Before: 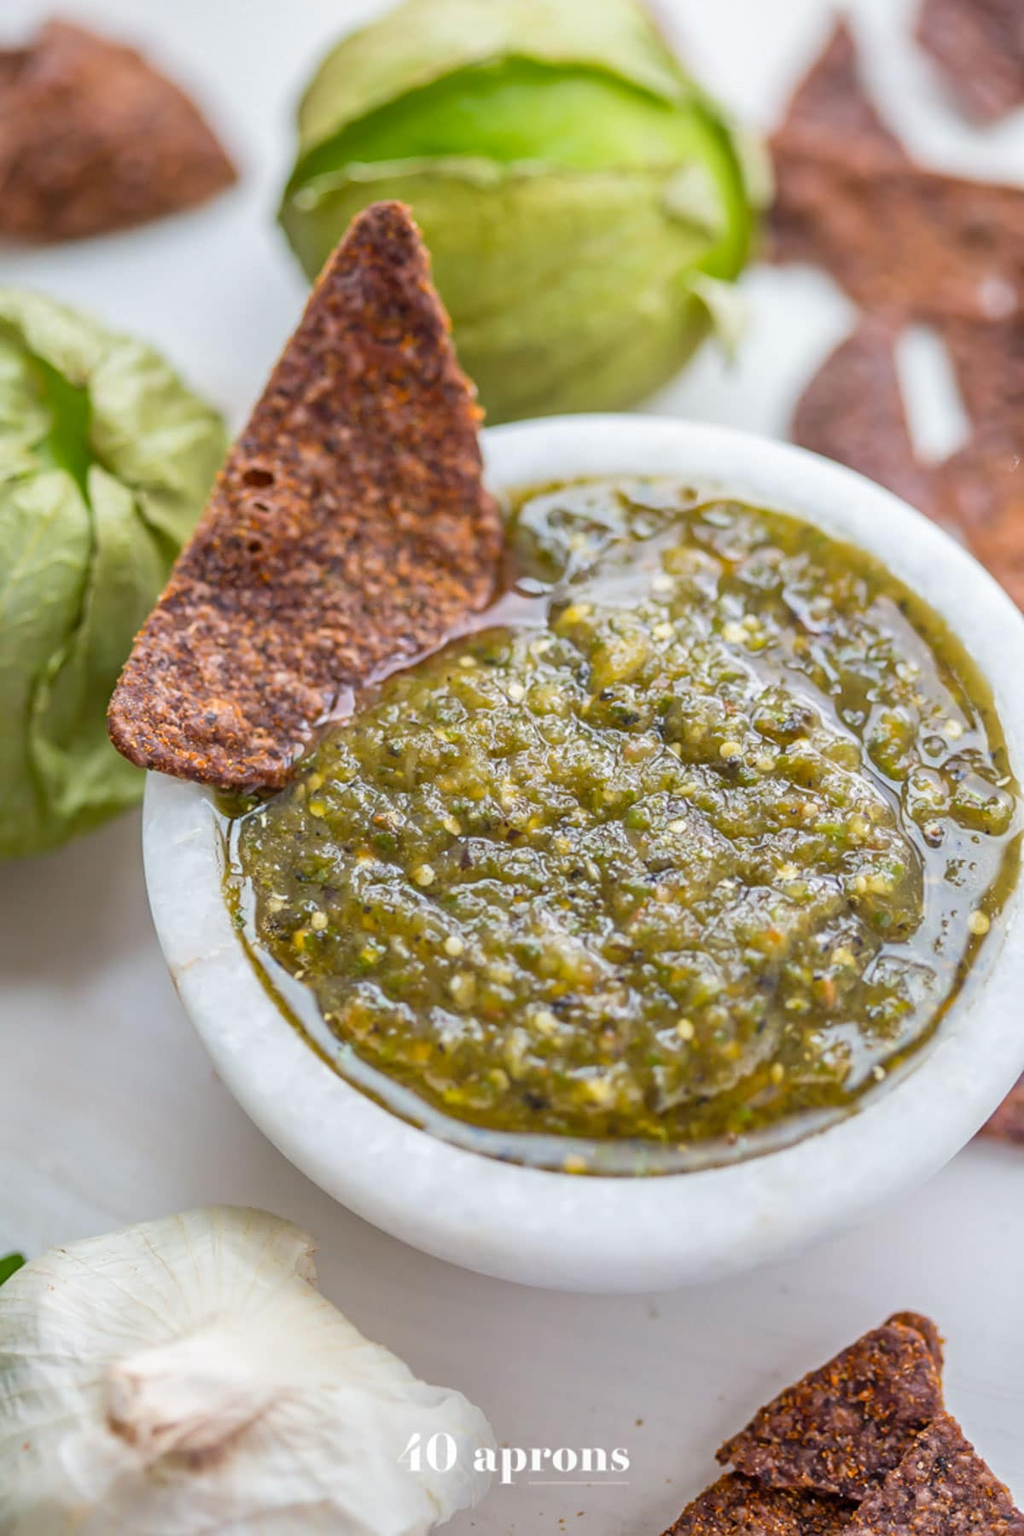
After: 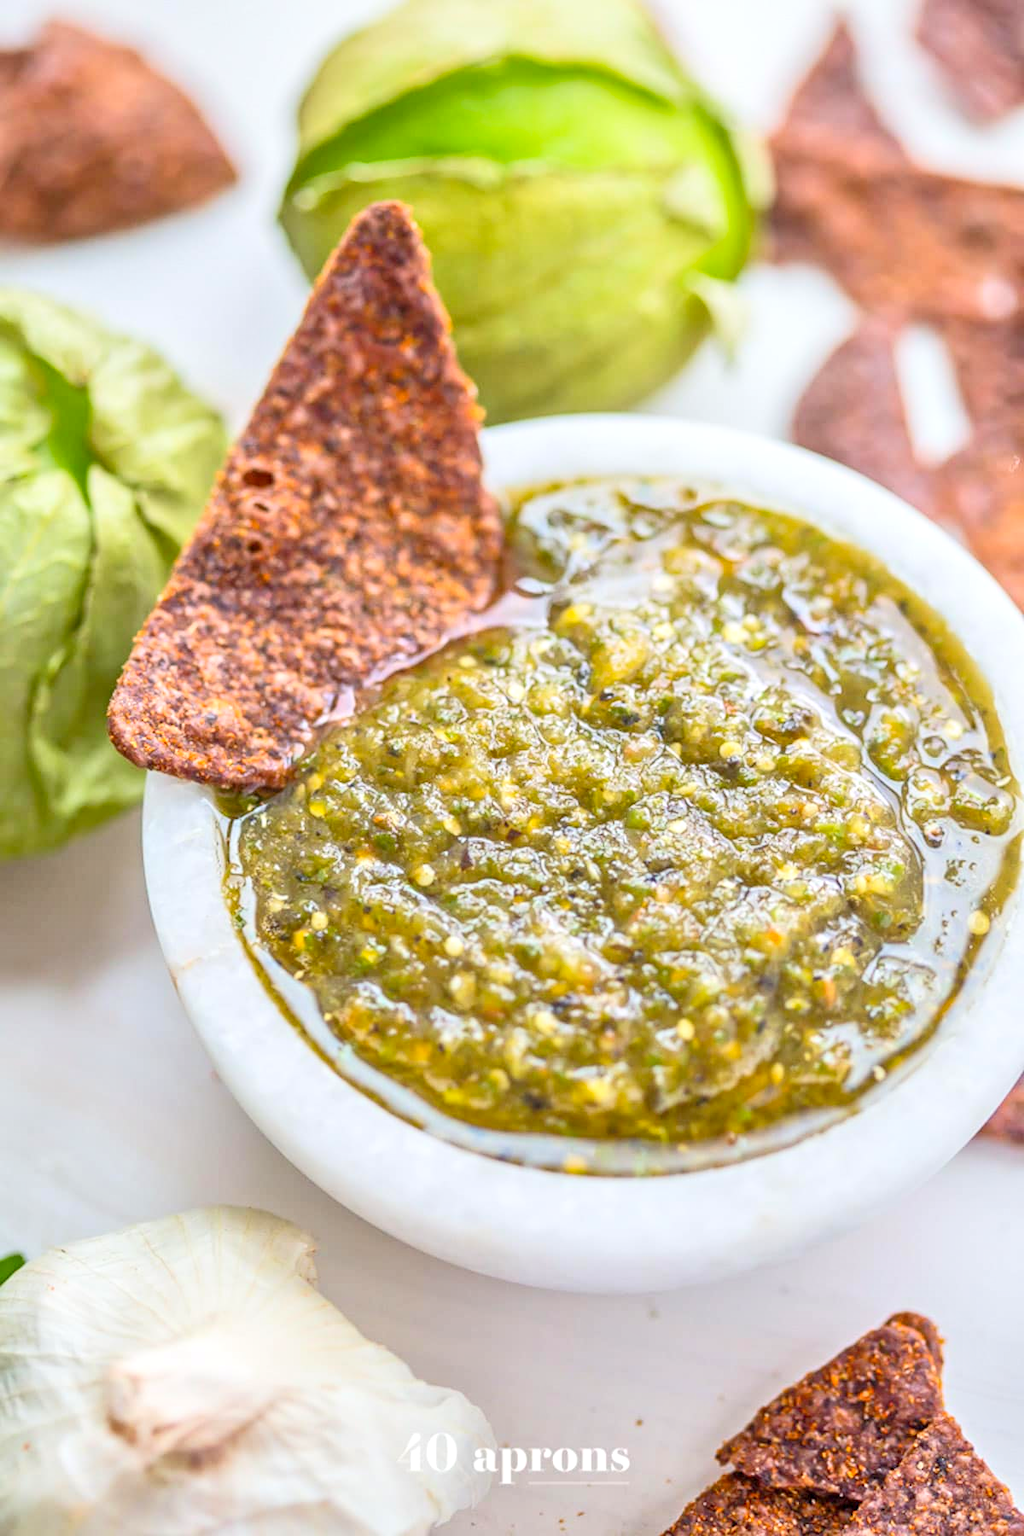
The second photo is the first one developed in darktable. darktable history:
contrast brightness saturation: contrast 0.2, brightness 0.16, saturation 0.22
tone equalizer: -8 EV 1 EV, -7 EV 1 EV, -6 EV 1 EV, -5 EV 1 EV, -4 EV 1 EV, -3 EV 0.75 EV, -2 EV 0.5 EV, -1 EV 0.25 EV
local contrast: highlights 100%, shadows 100%, detail 120%, midtone range 0.2
